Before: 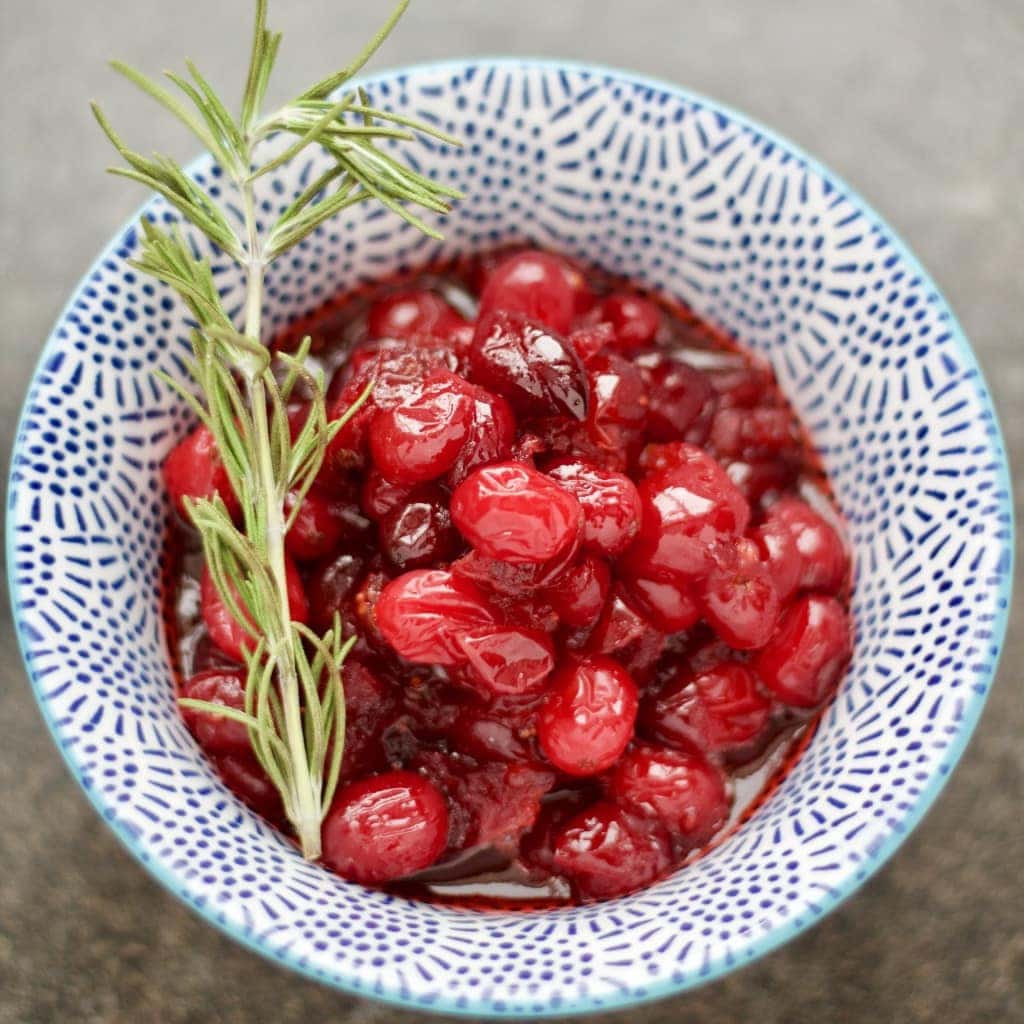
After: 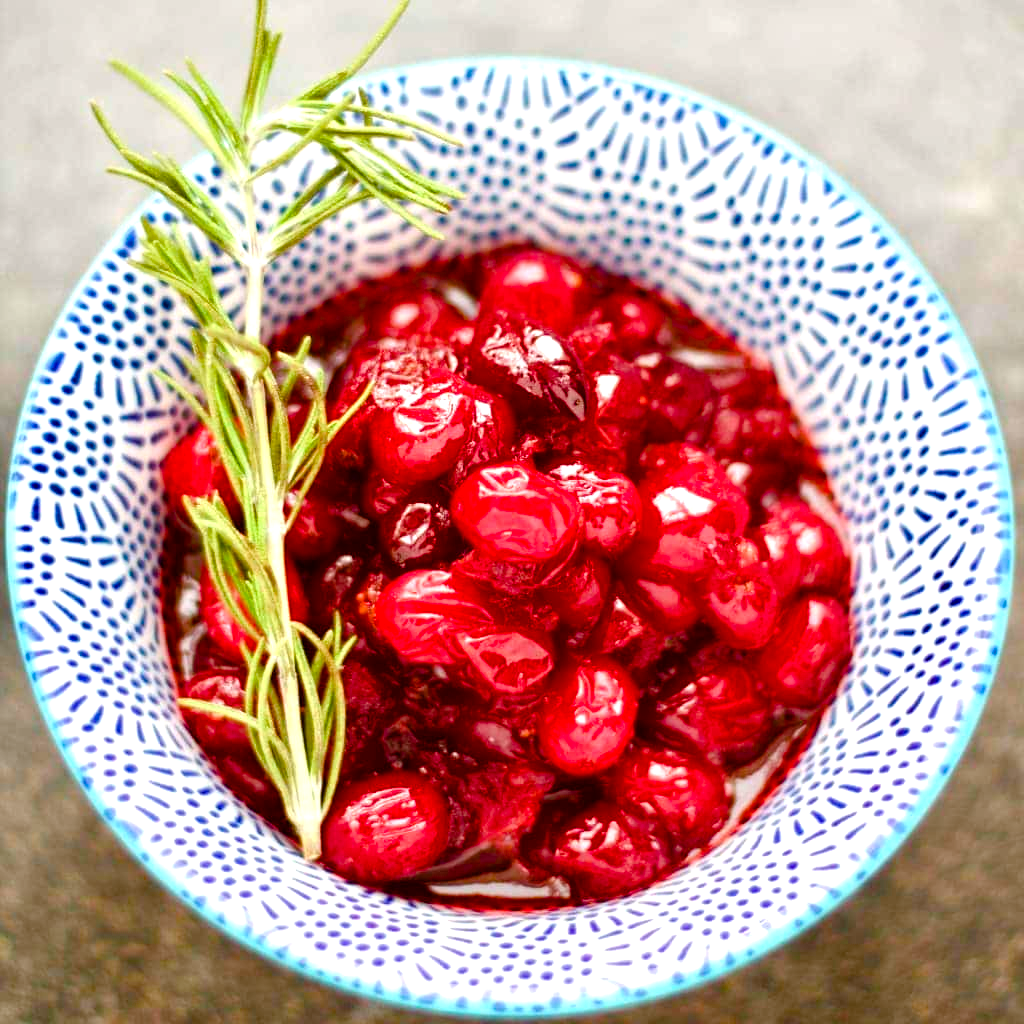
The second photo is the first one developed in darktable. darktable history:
tone equalizer: on, module defaults
color balance rgb: linear chroma grading › shadows -2.2%, linear chroma grading › highlights -15%, linear chroma grading › global chroma -10%, linear chroma grading › mid-tones -10%, perceptual saturation grading › global saturation 45%, perceptual saturation grading › highlights -50%, perceptual saturation grading › shadows 30%, perceptual brilliance grading › global brilliance 18%, global vibrance 45%
